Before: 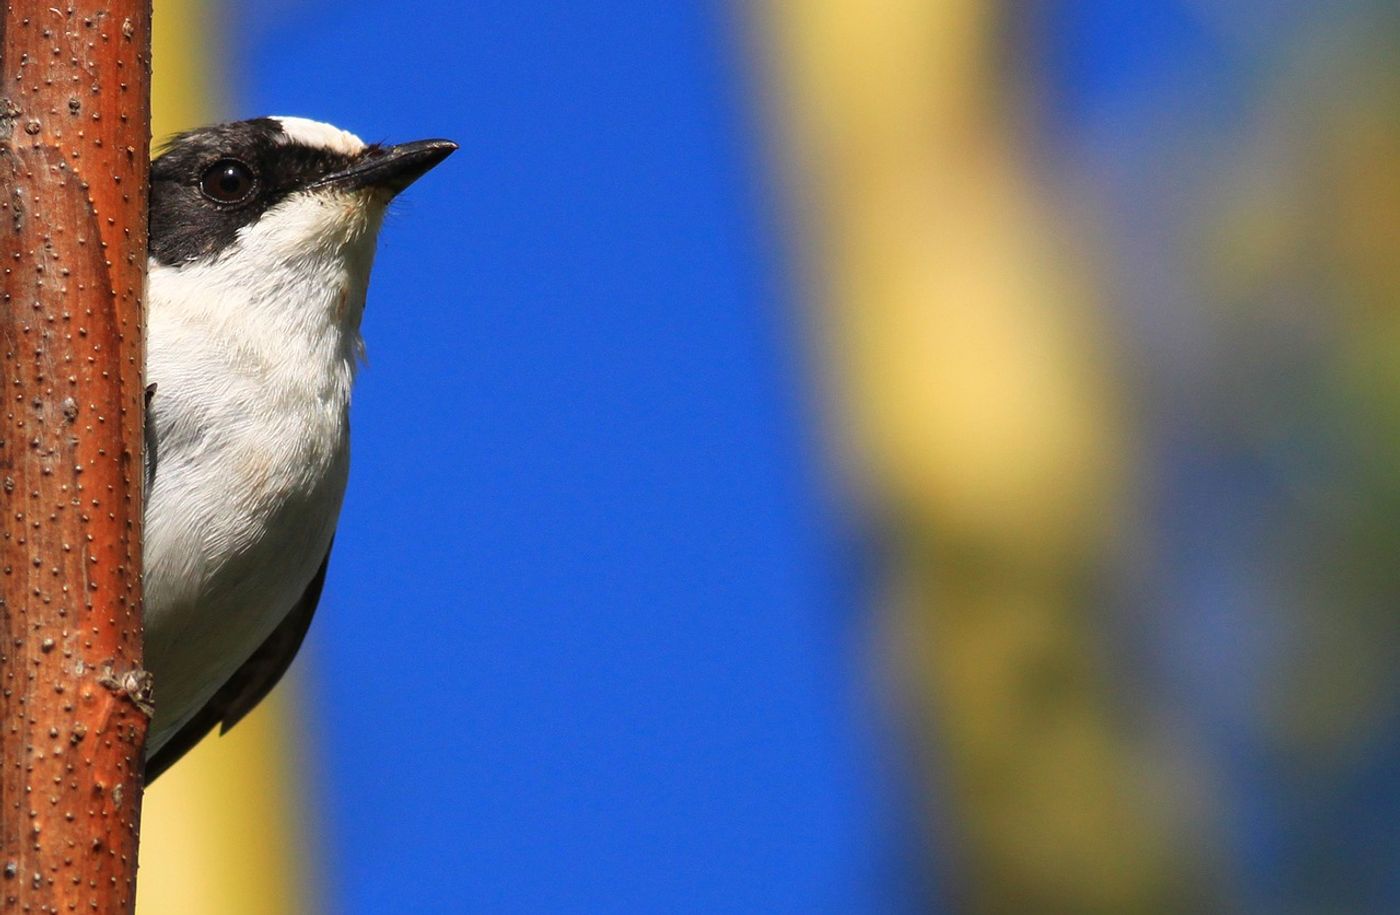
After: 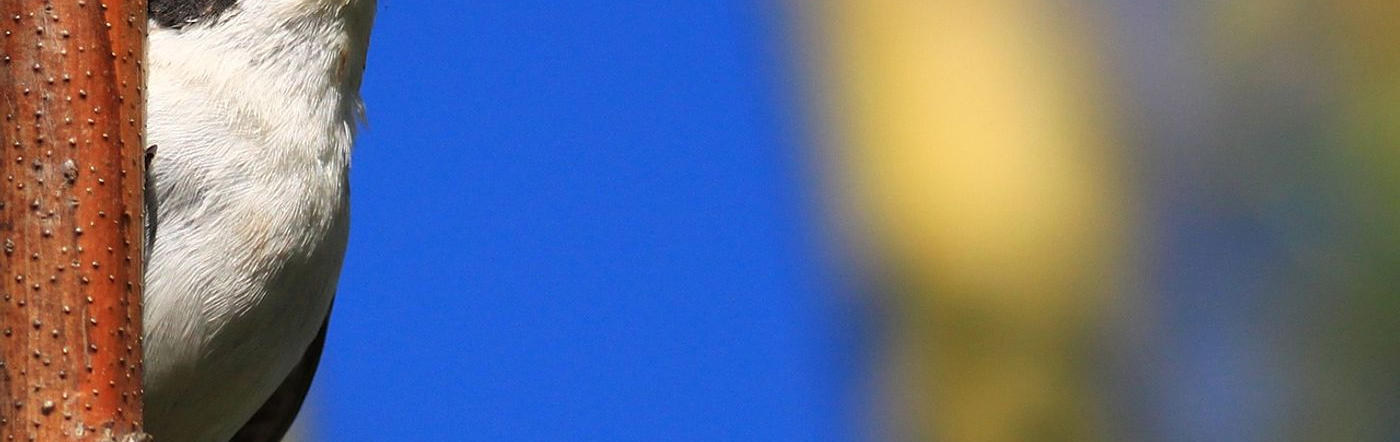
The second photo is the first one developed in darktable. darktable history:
sharpen: amount 0.2
crop and rotate: top 26.056%, bottom 25.543%
